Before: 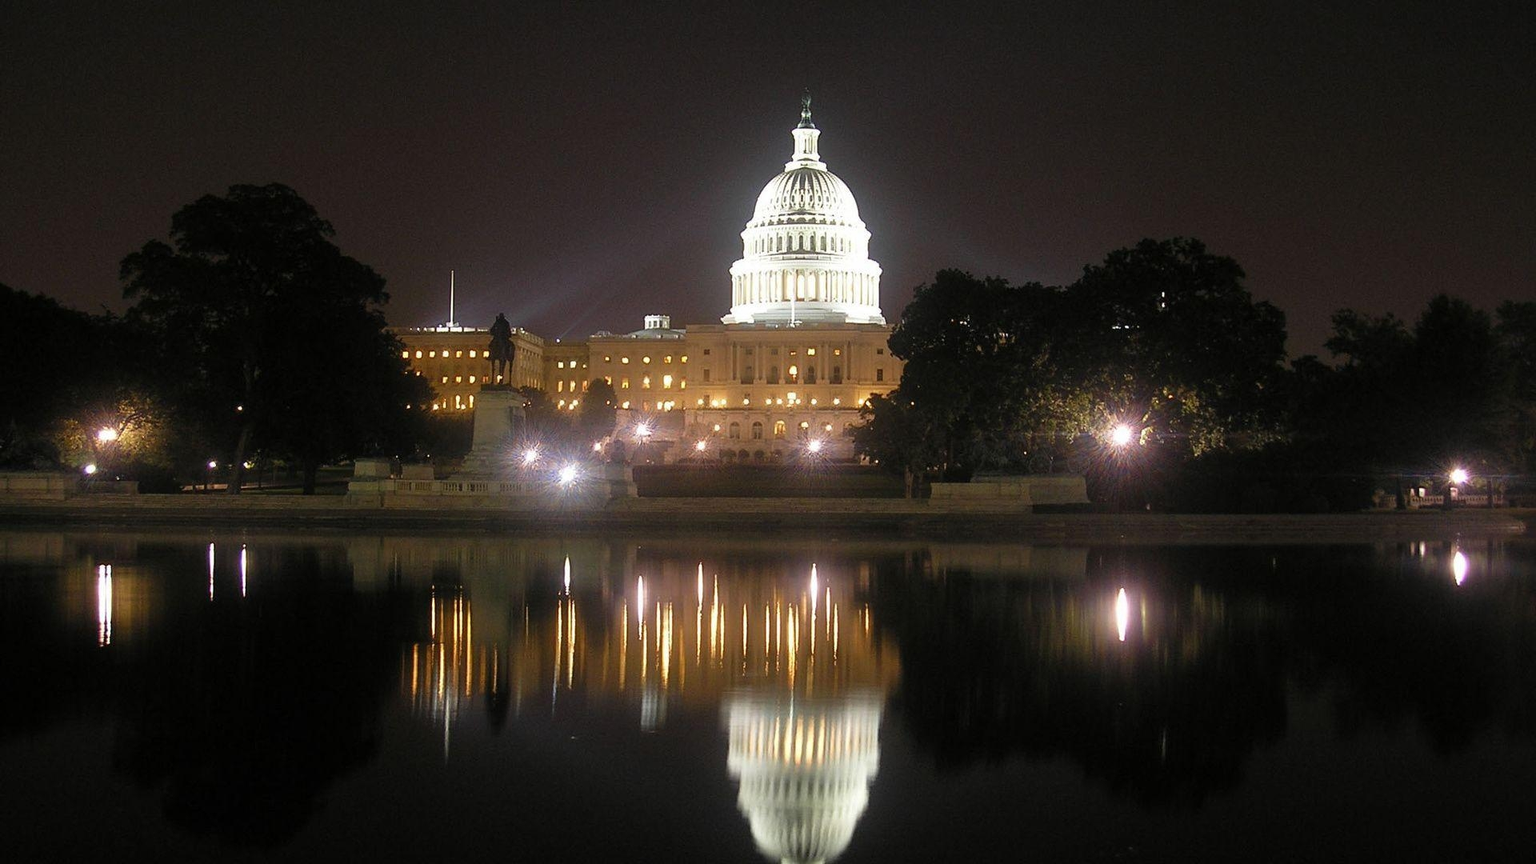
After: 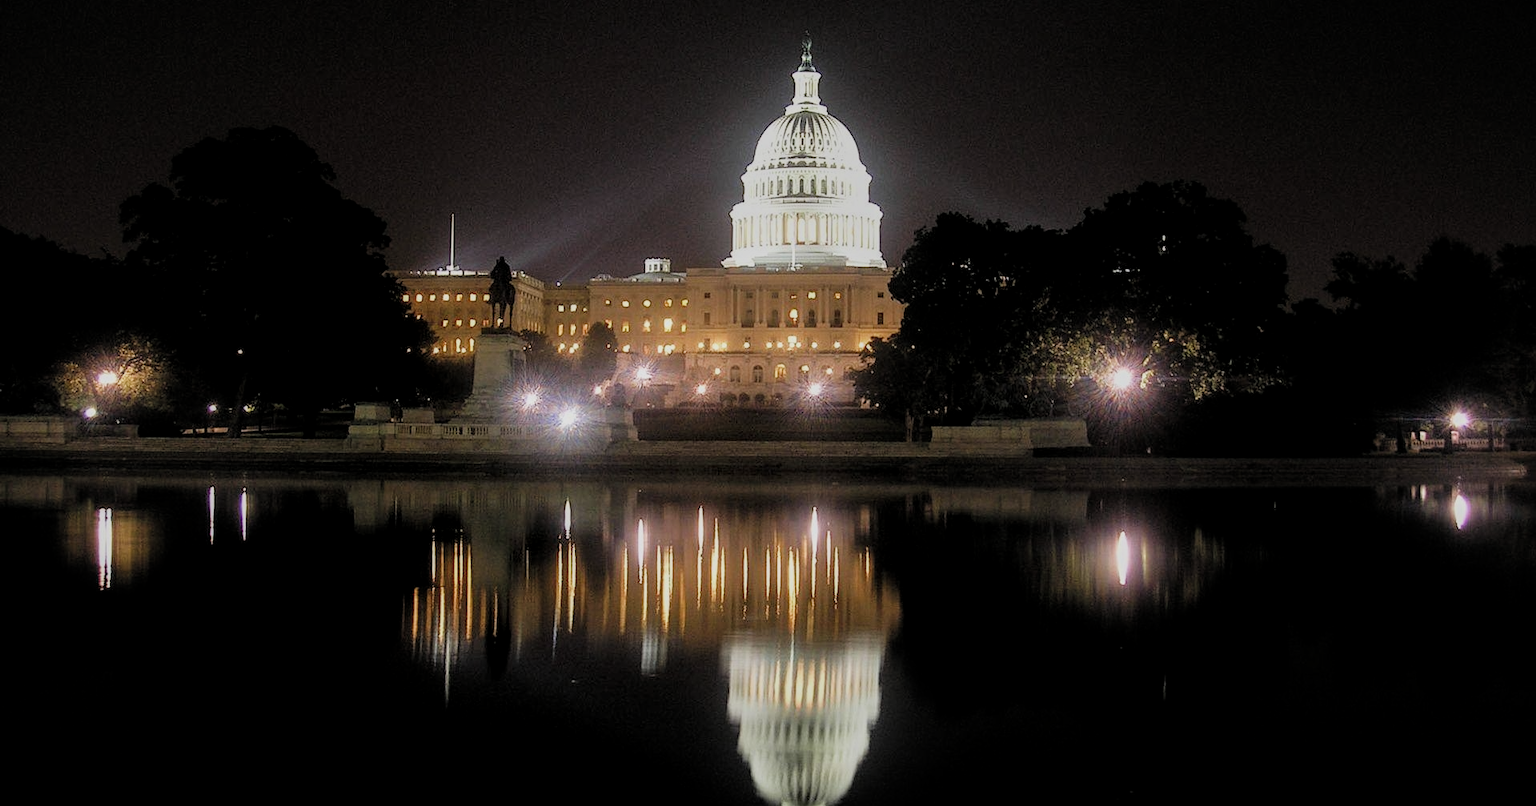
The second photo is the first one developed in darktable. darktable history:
tone equalizer: on, module defaults
local contrast: on, module defaults
crop and rotate: top 6.585%
filmic rgb: black relative exposure -6.99 EV, white relative exposure 5.57 EV, hardness 2.86, add noise in highlights 0.001, color science v3 (2019), use custom middle-gray values true, iterations of high-quality reconstruction 0, contrast in highlights soft
